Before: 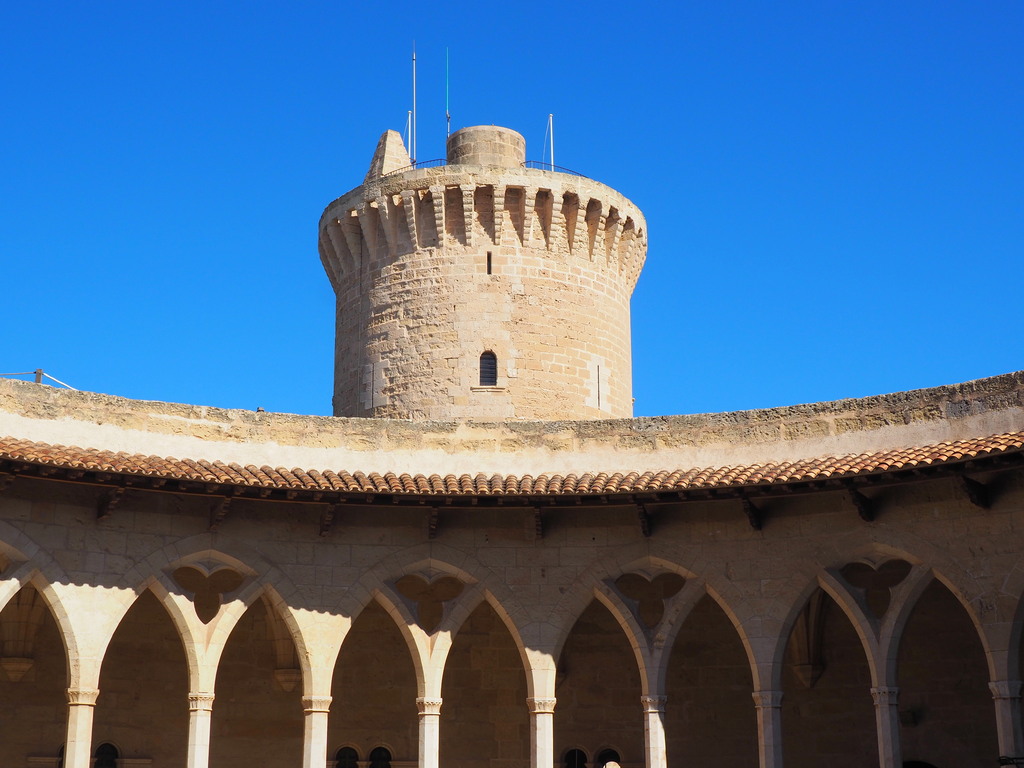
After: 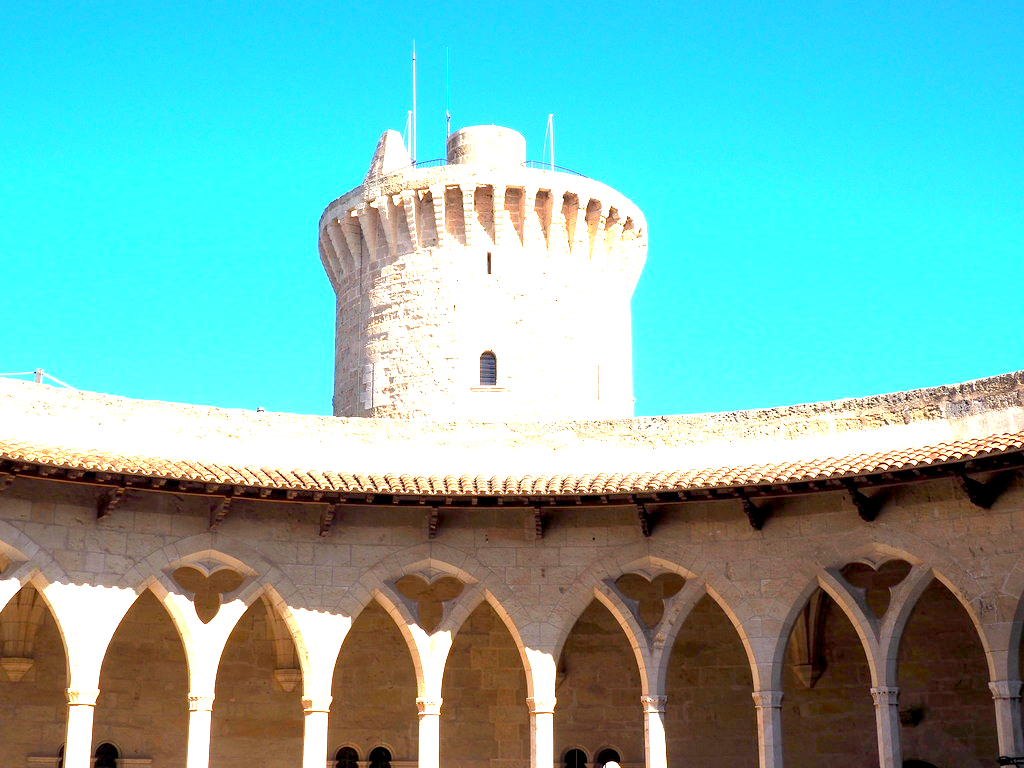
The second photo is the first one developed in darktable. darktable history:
exposure: black level correction 0.006, exposure 2.077 EV, compensate exposure bias true, compensate highlight preservation false
